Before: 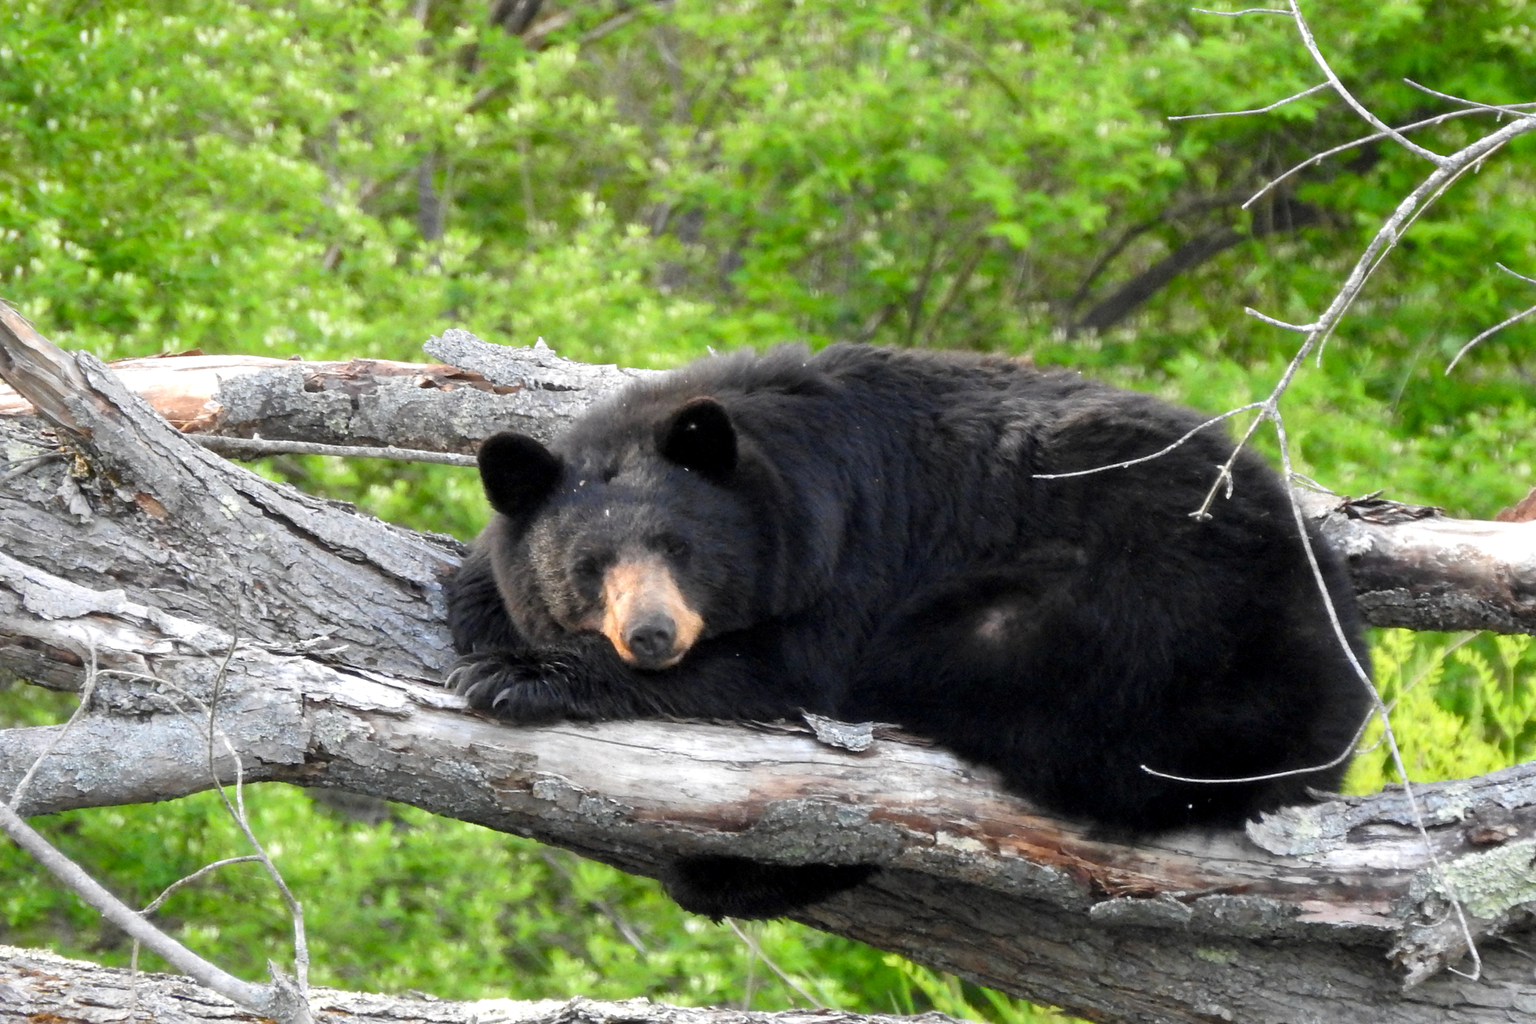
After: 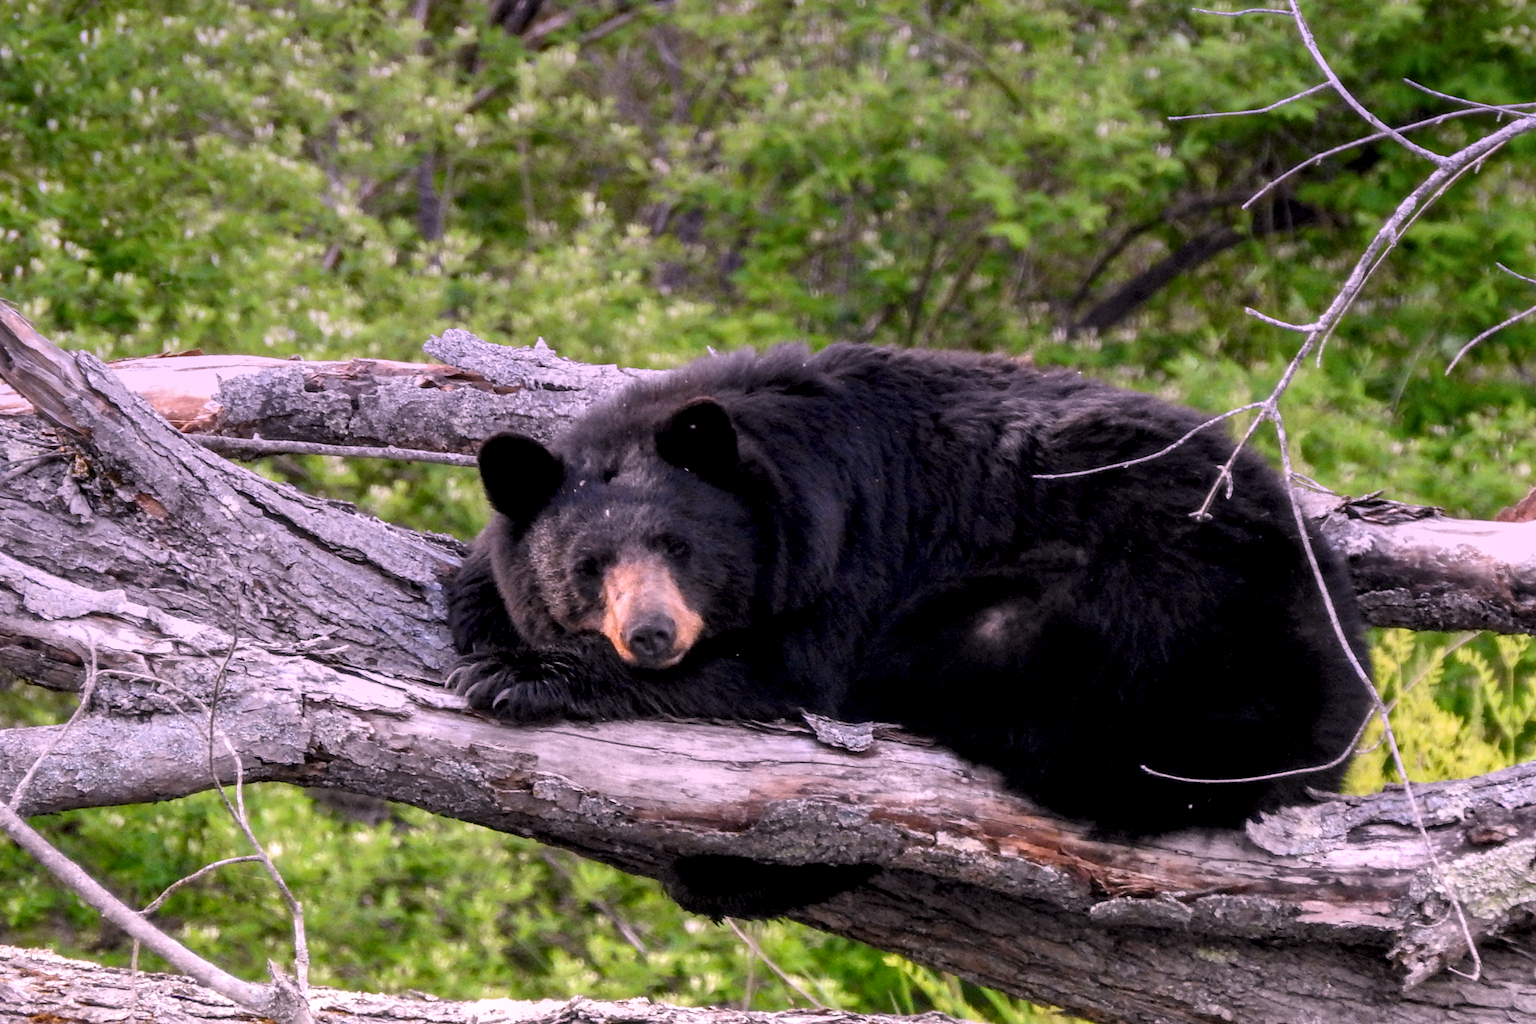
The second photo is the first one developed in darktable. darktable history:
white balance: red 1.188, blue 1.11
exposure: exposure -0.36 EV, compensate highlight preservation false
local contrast: highlights 25%, detail 150%
graduated density: hue 238.83°, saturation 50%
